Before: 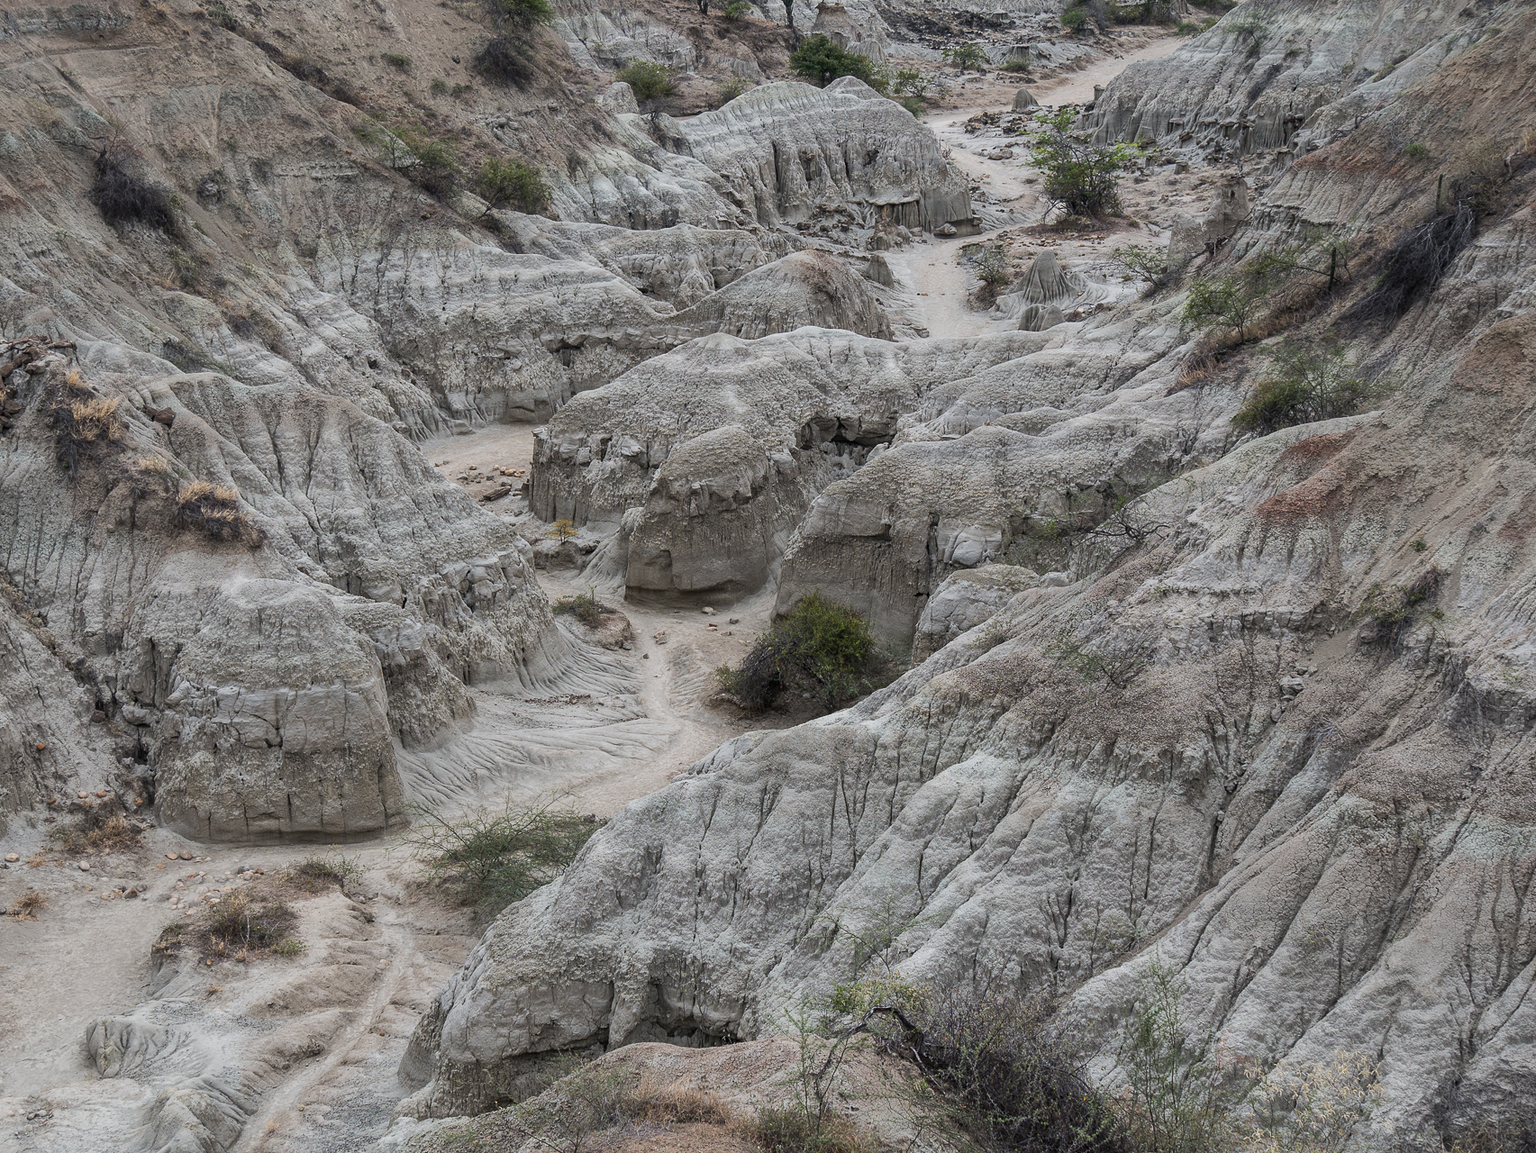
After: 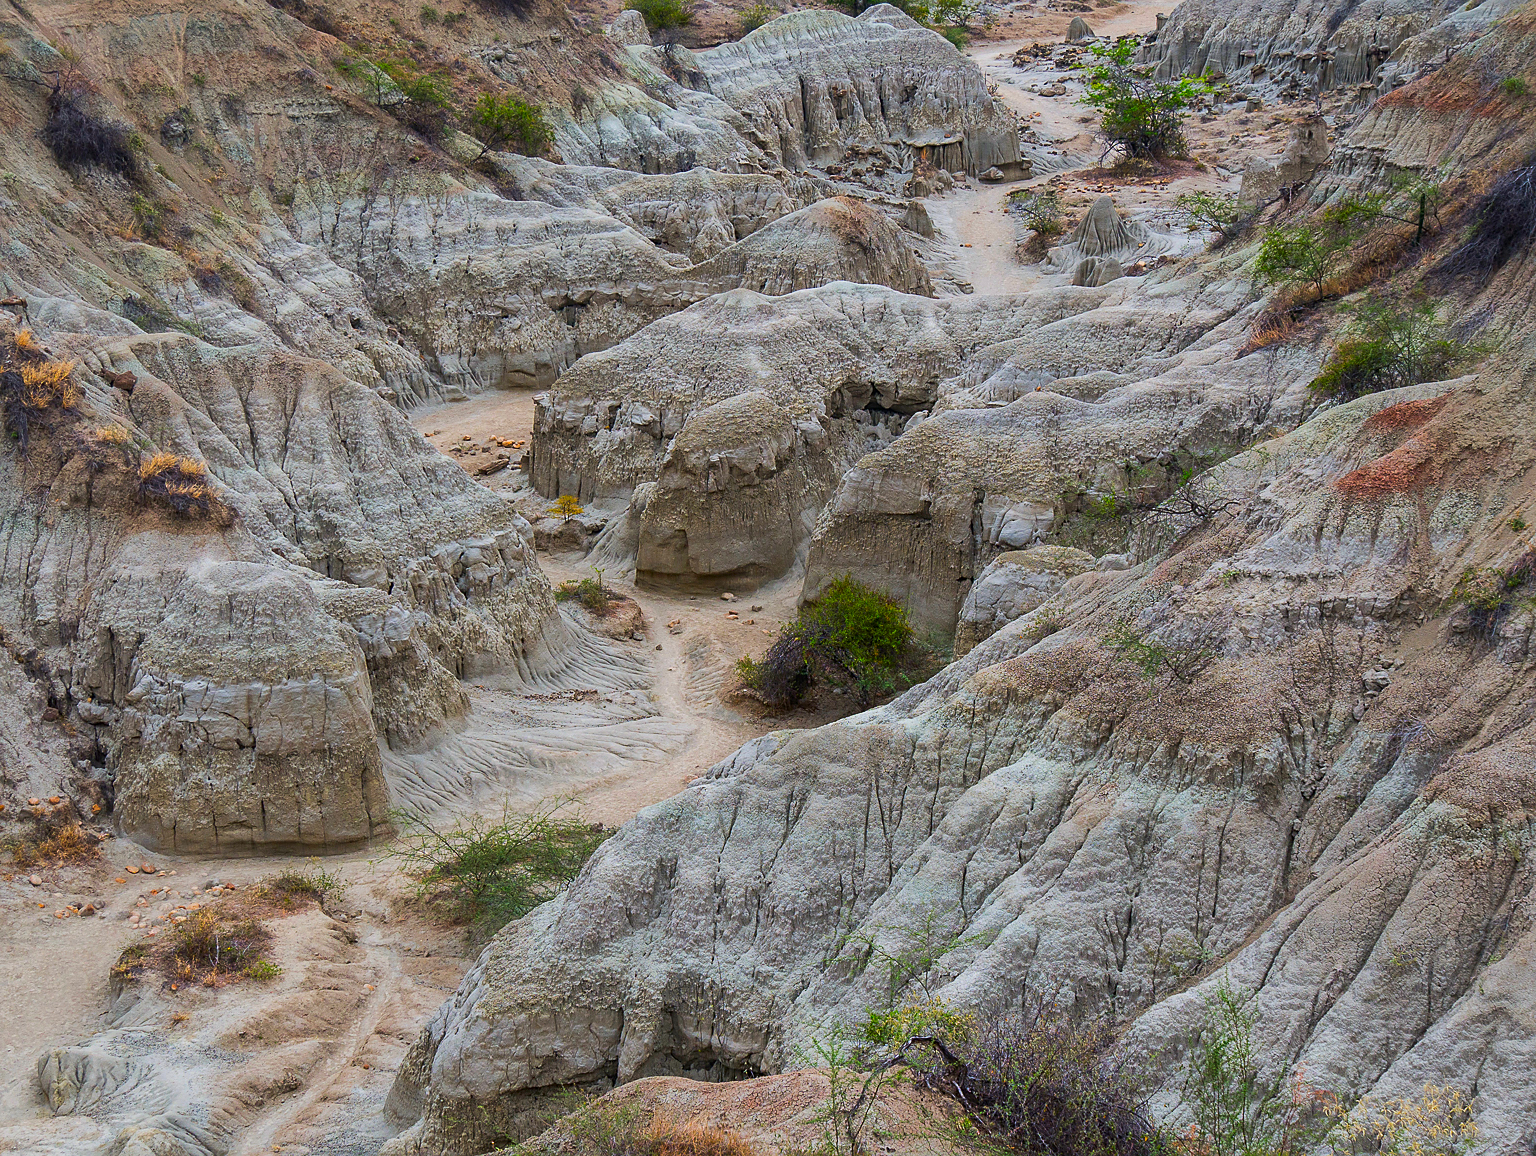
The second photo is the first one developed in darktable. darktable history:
sharpen: radius 1.46, amount 0.4, threshold 1.4
contrast brightness saturation: saturation -0.1
crop: left 3.423%, top 6.354%, right 6.444%, bottom 3.309%
color correction: highlights b* 0.014, saturation 2.94
